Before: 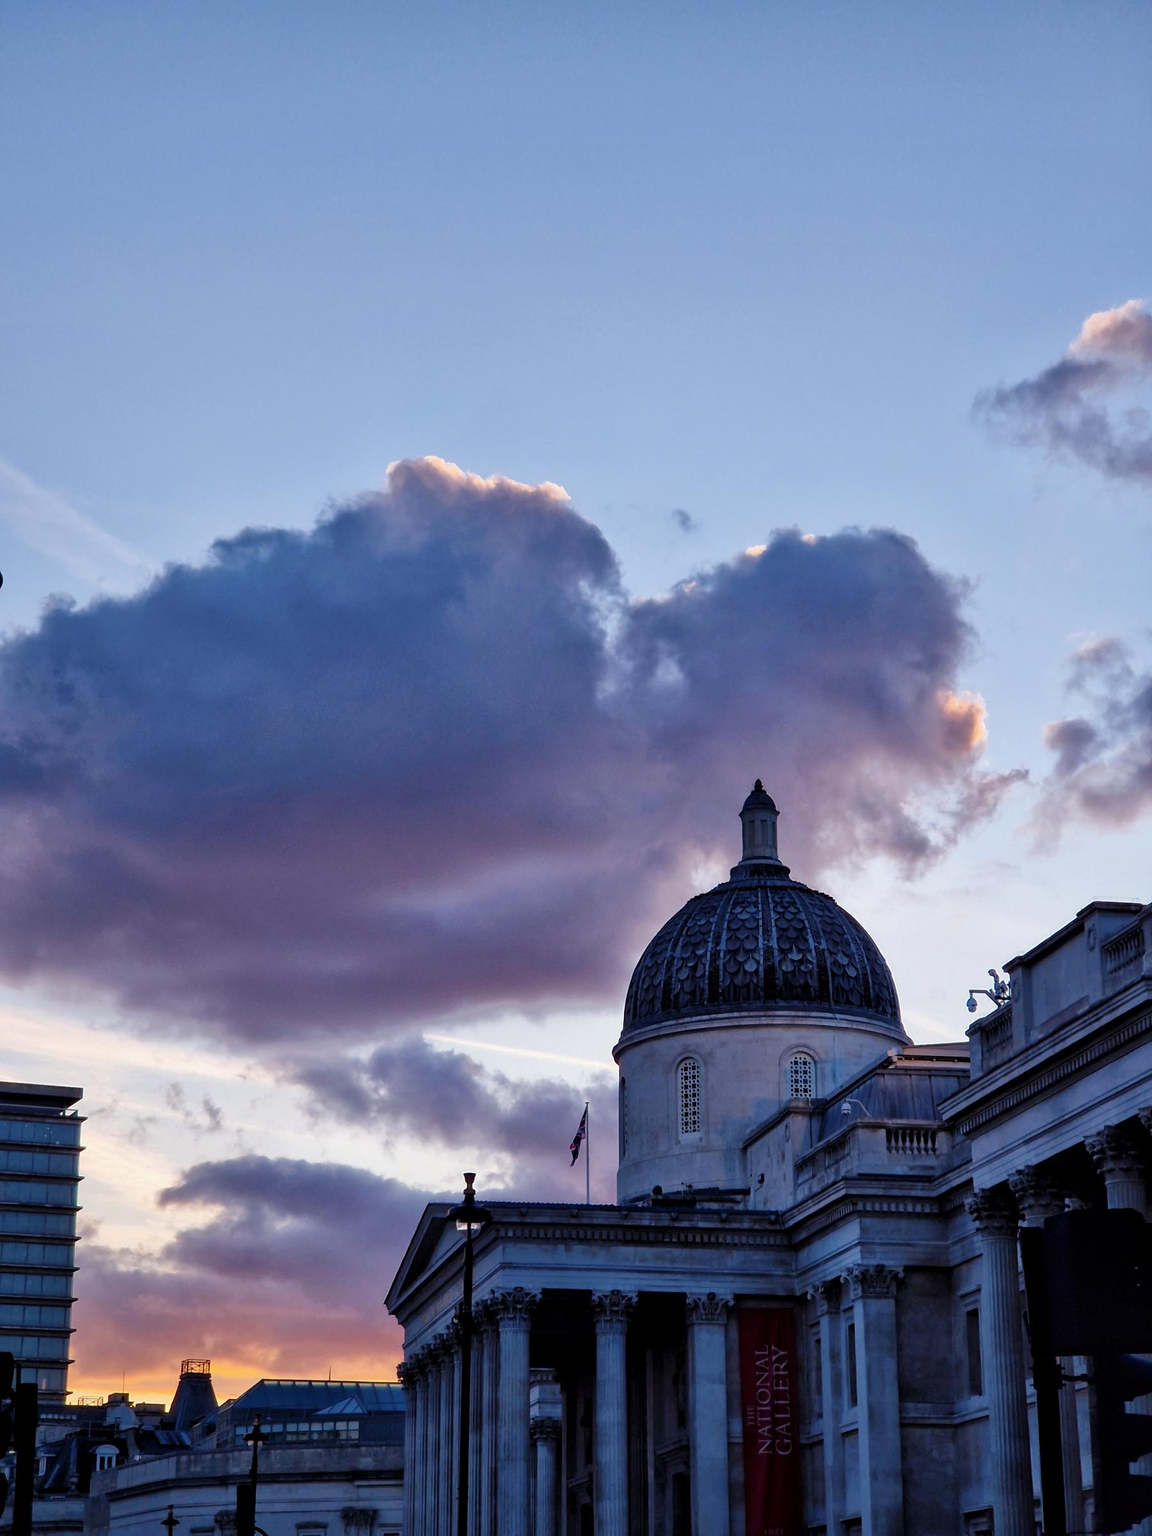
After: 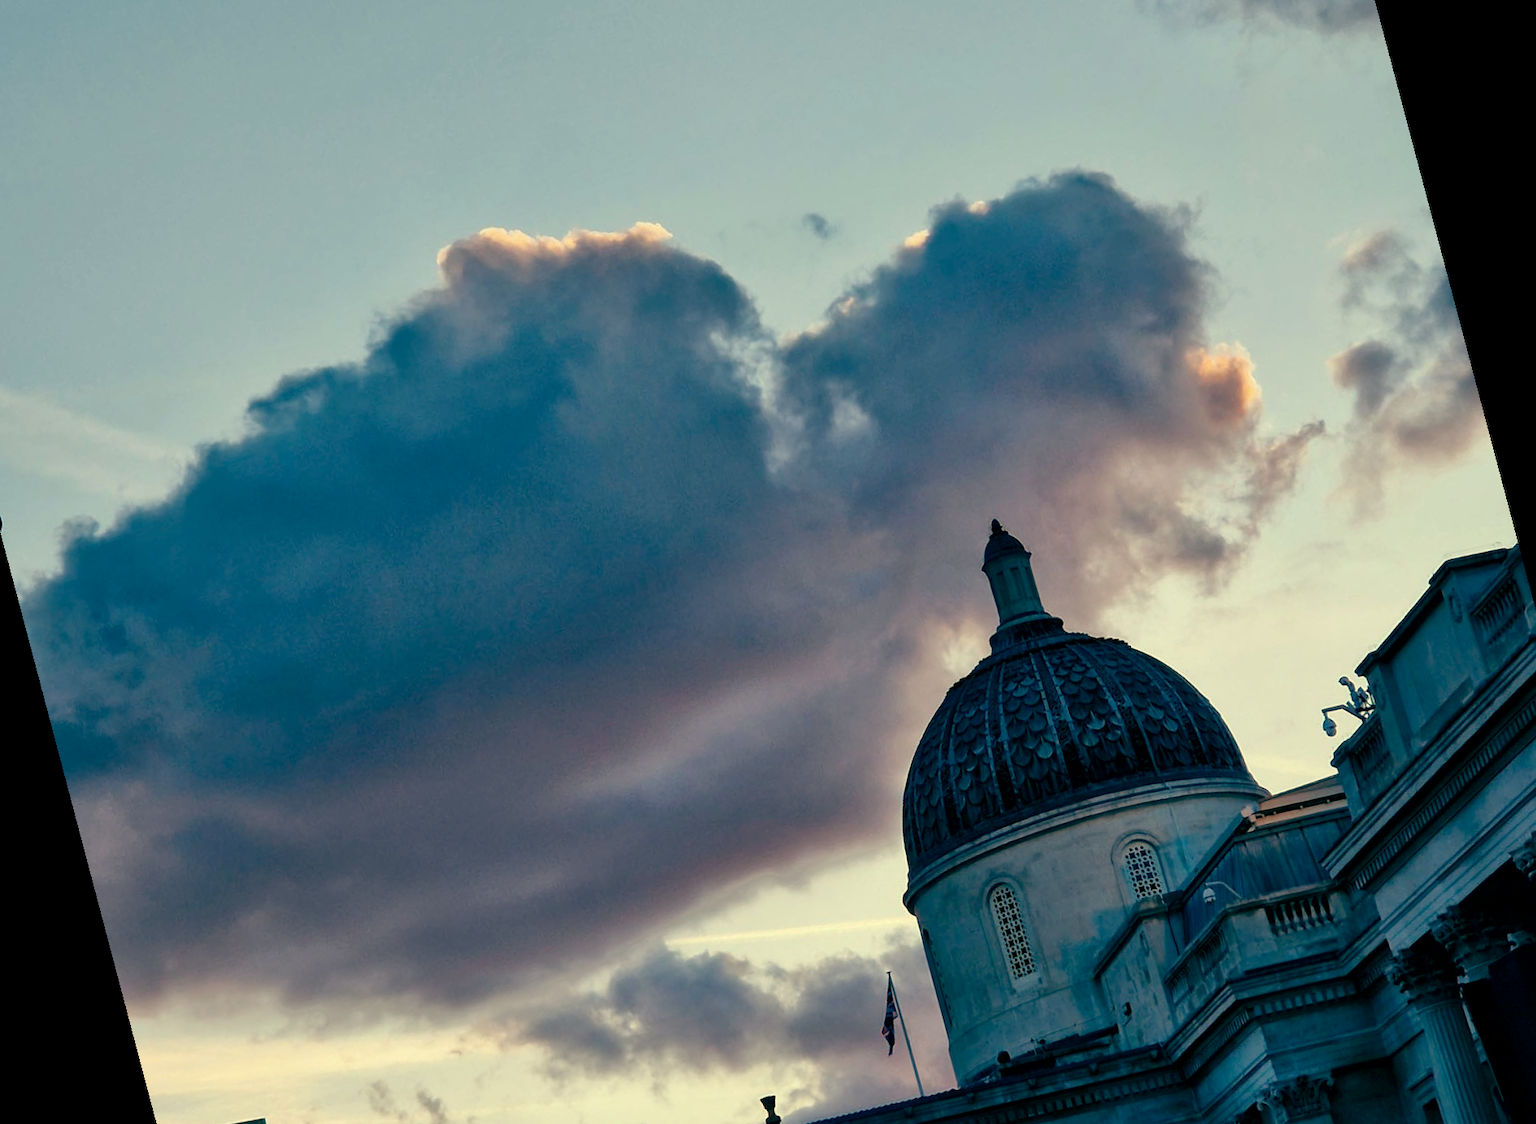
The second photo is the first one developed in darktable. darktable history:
rotate and perspective: rotation -14.8°, crop left 0.1, crop right 0.903, crop top 0.25, crop bottom 0.748
color balance: mode lift, gamma, gain (sRGB), lift [1, 0.69, 1, 1], gamma [1, 1.482, 1, 1], gain [1, 1, 1, 0.802]
